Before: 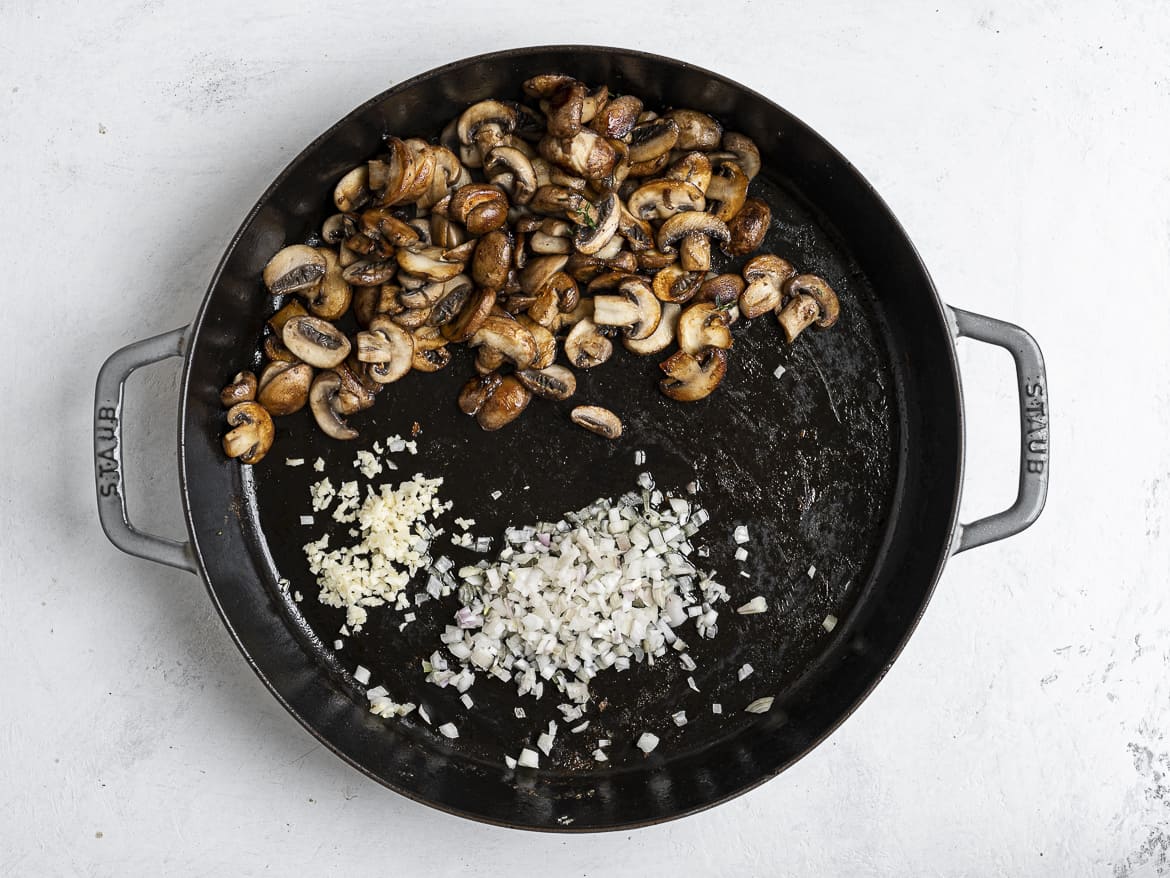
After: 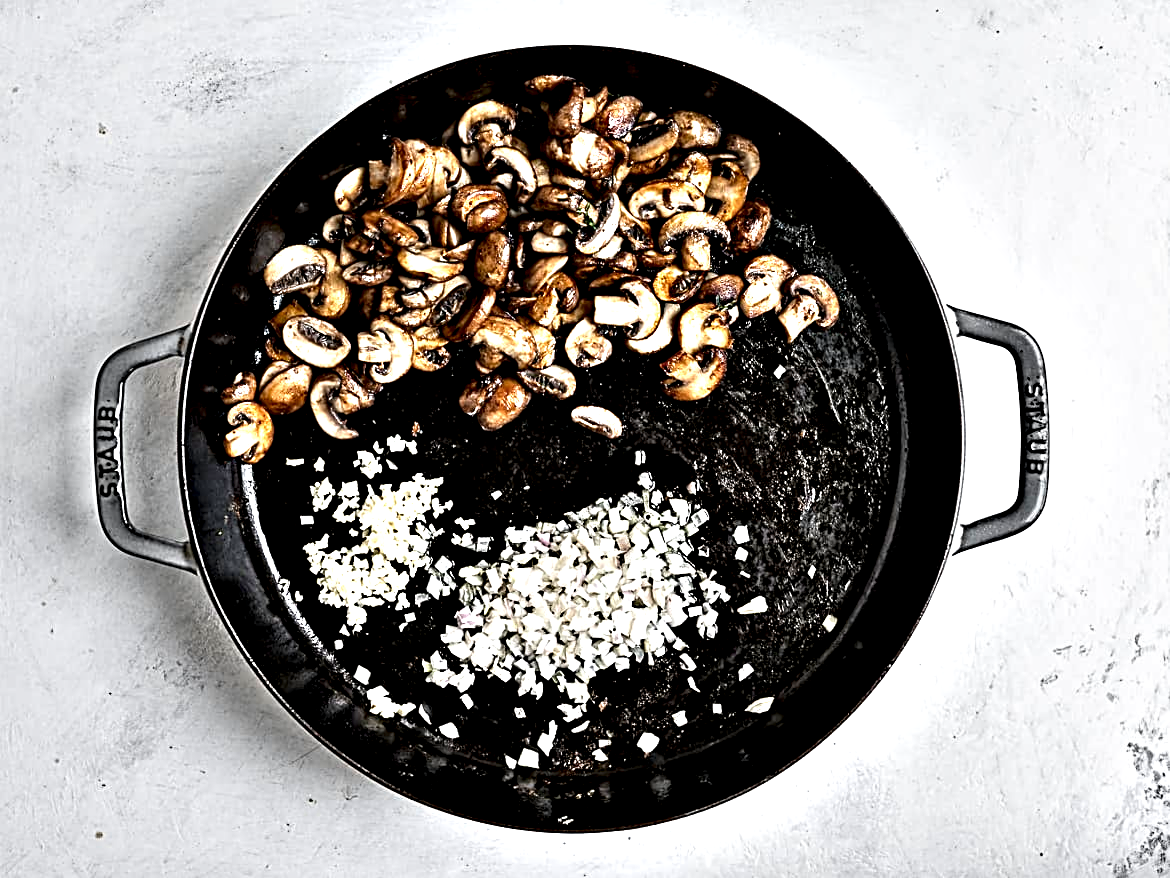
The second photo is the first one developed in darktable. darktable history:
contrast equalizer: octaves 7, y [[0.48, 0.654, 0.731, 0.706, 0.772, 0.382], [0.55 ×6], [0 ×6], [0 ×6], [0 ×6]]
exposure: compensate highlight preservation false
sharpen: on, module defaults
